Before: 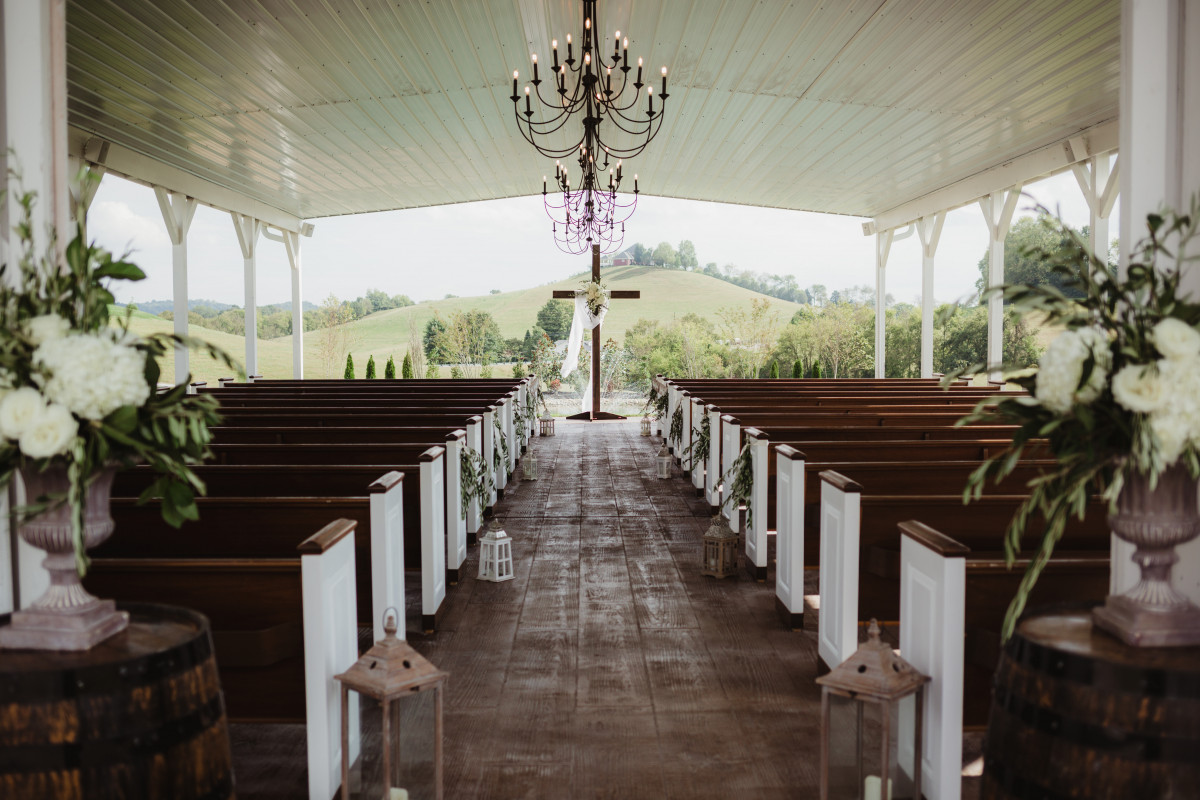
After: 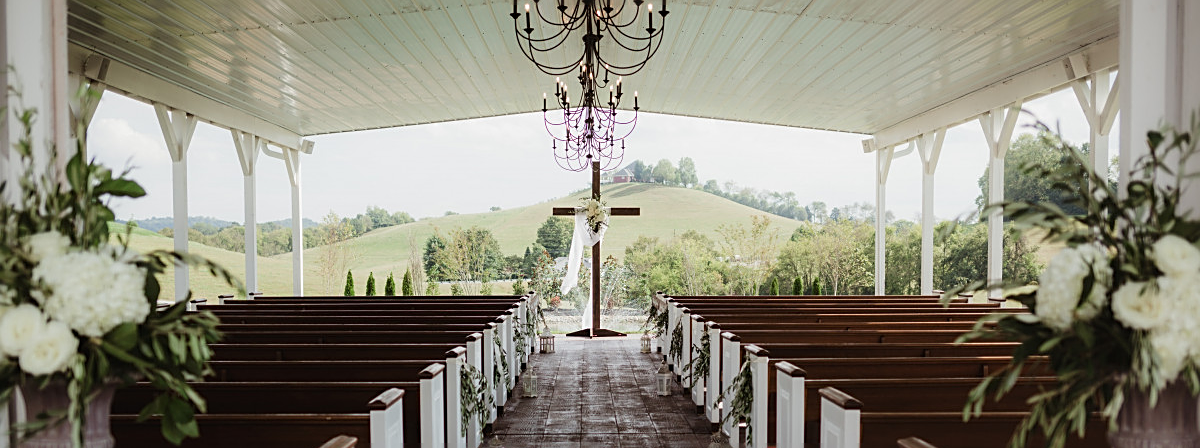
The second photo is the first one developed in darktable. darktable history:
sharpen: on, module defaults
crop and rotate: top 10.481%, bottom 33.419%
